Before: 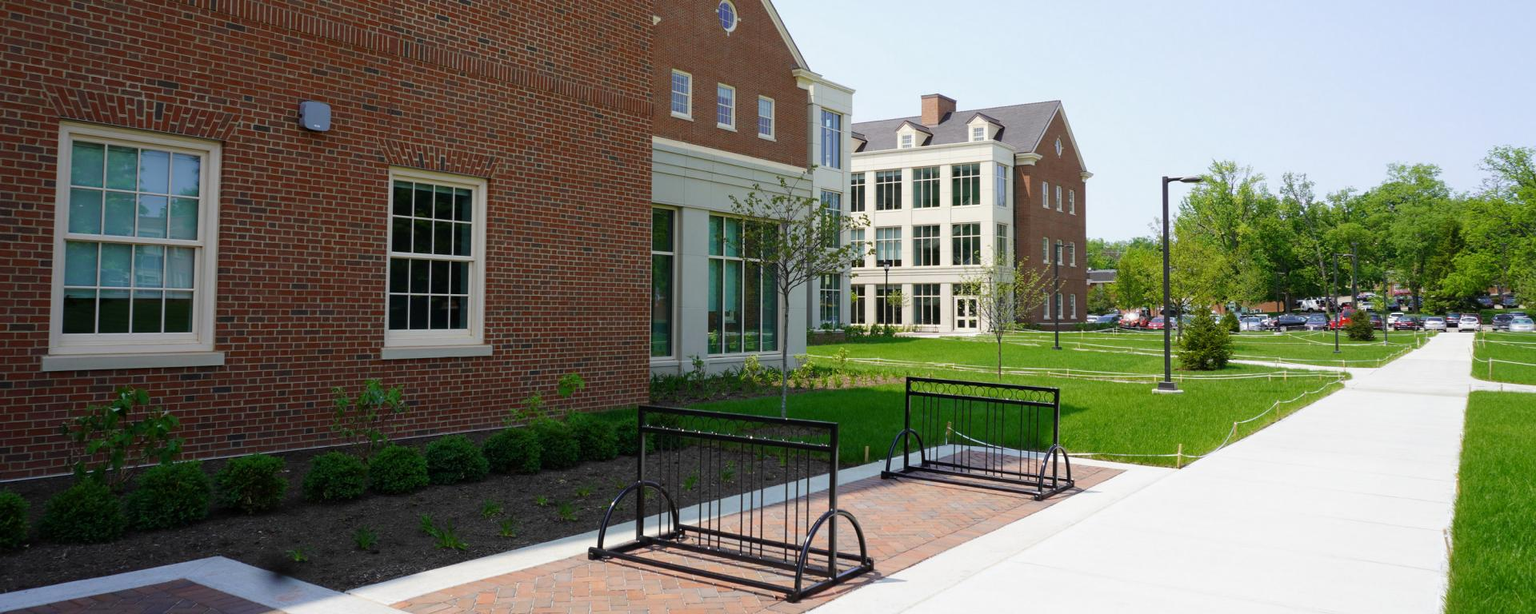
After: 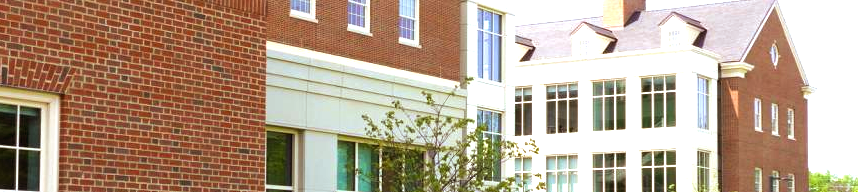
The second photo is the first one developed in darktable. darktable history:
exposure: black level correction 0, exposure 1.379 EV, compensate exposure bias true, compensate highlight preservation false
rgb levels: mode RGB, independent channels, levels [[0, 0.5, 1], [0, 0.521, 1], [0, 0.536, 1]]
crop: left 28.64%, top 16.832%, right 26.637%, bottom 58.055%
velvia: strength 15%
